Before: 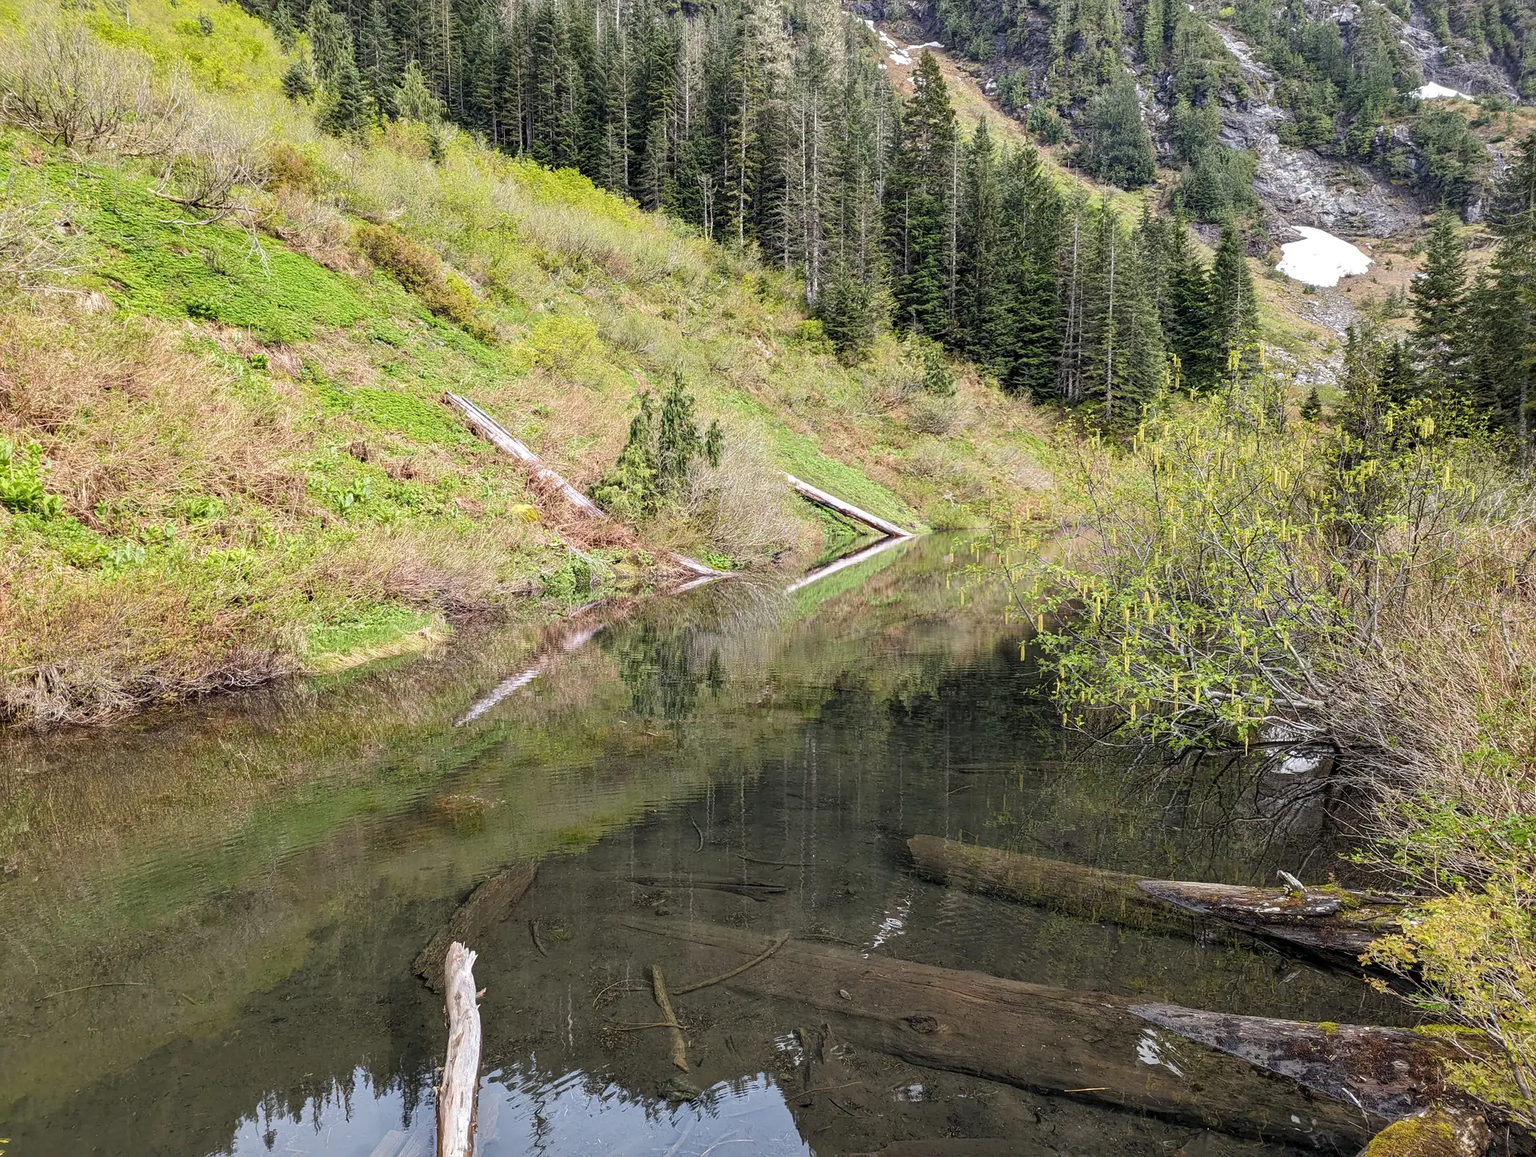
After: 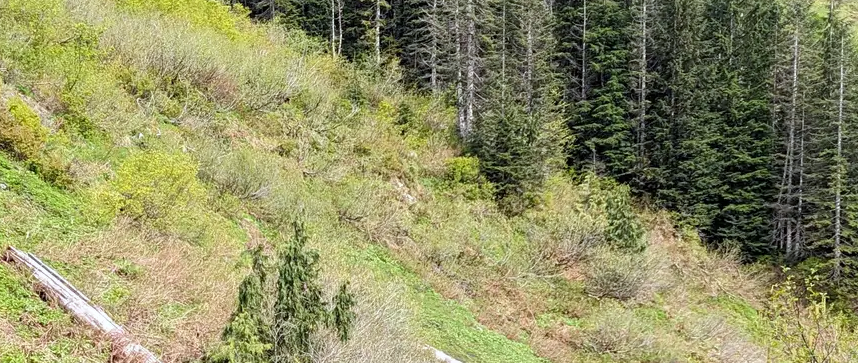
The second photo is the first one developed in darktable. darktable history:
crop: left 28.64%, top 16.832%, right 26.637%, bottom 58.055%
white balance: red 0.982, blue 1.018
